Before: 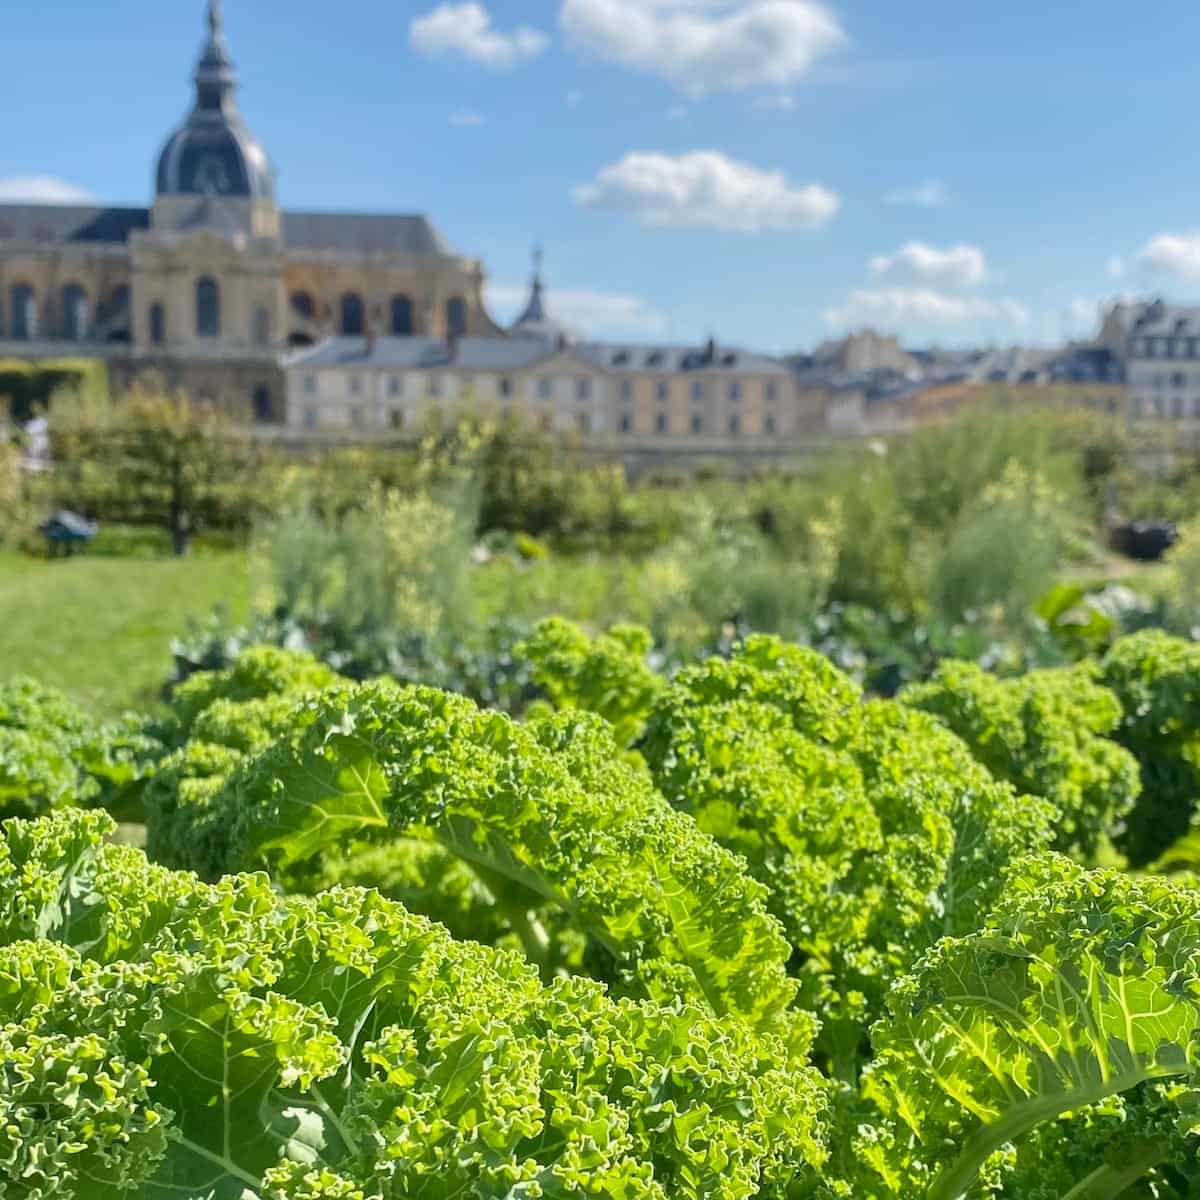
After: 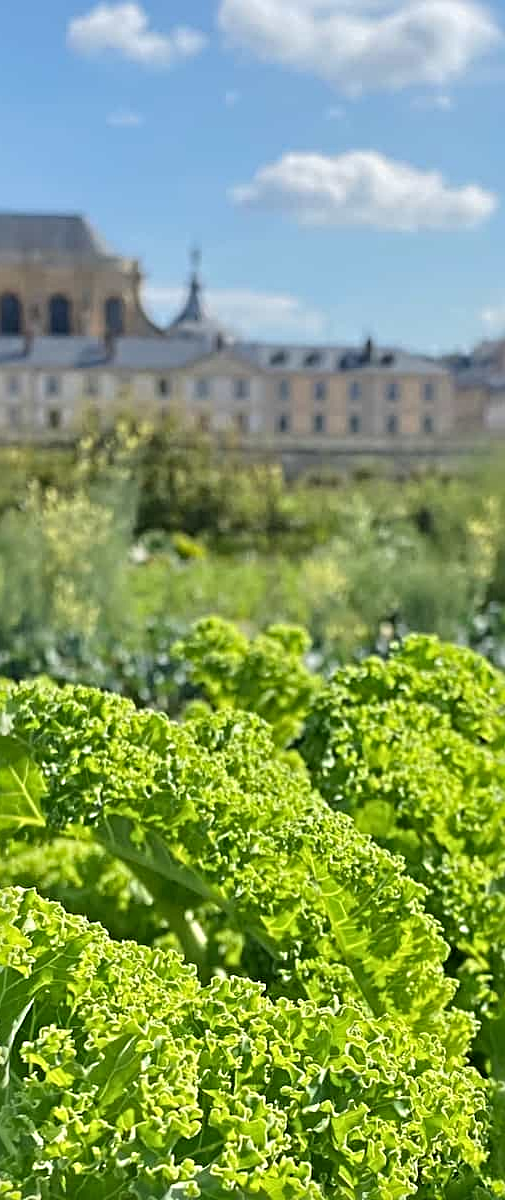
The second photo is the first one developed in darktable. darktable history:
crop: left 28.555%, right 29.309%
sharpen: radius 4.918
